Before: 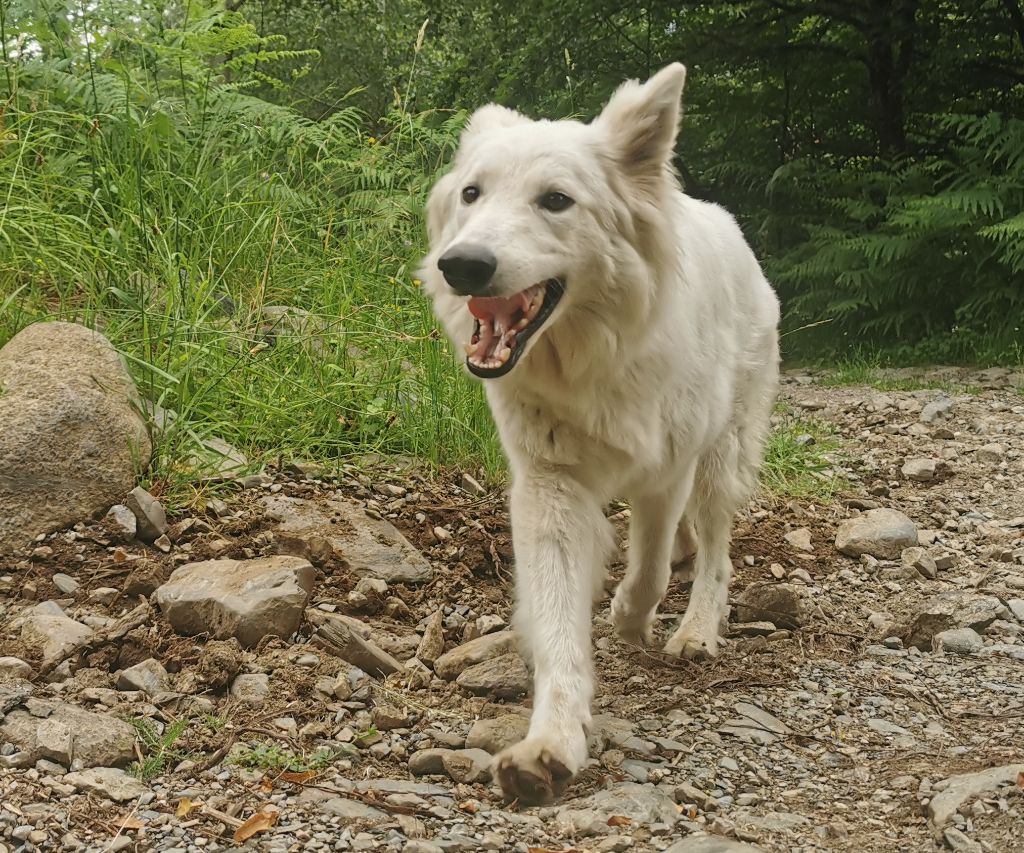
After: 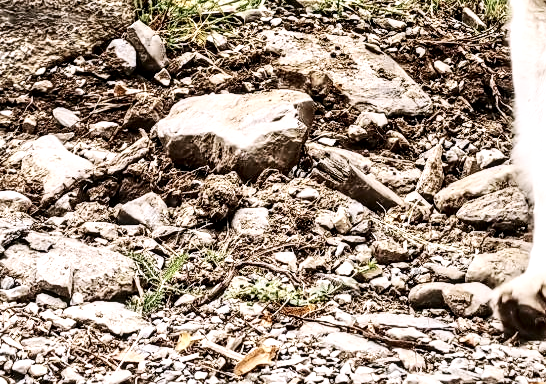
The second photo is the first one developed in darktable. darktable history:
contrast brightness saturation: contrast 0.25, saturation -0.31
local contrast: highlights 60%, shadows 60%, detail 160%
white balance: red 1.066, blue 1.119
base curve: curves: ch0 [(0, 0) (0.032, 0.025) (0.121, 0.166) (0.206, 0.329) (0.605, 0.79) (1, 1)], preserve colors none
crop and rotate: top 54.778%, right 46.61%, bottom 0.159%
tone equalizer: -8 EV -0.75 EV, -7 EV -0.7 EV, -6 EV -0.6 EV, -5 EV -0.4 EV, -3 EV 0.4 EV, -2 EV 0.6 EV, -1 EV 0.7 EV, +0 EV 0.75 EV, edges refinement/feathering 500, mask exposure compensation -1.57 EV, preserve details no
